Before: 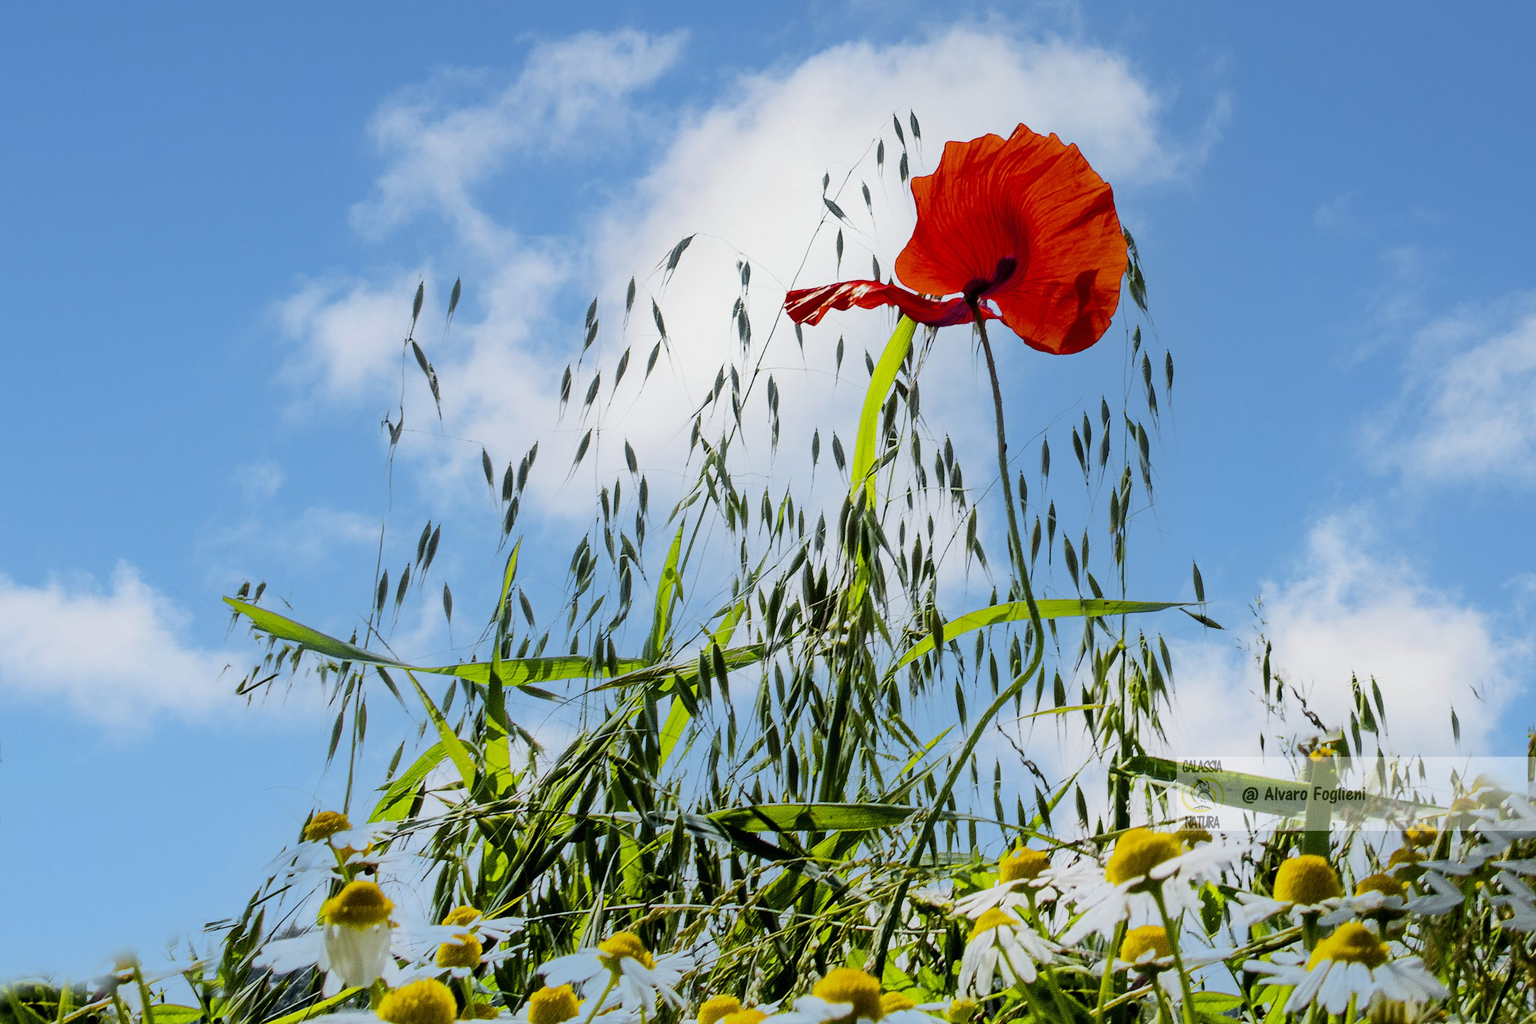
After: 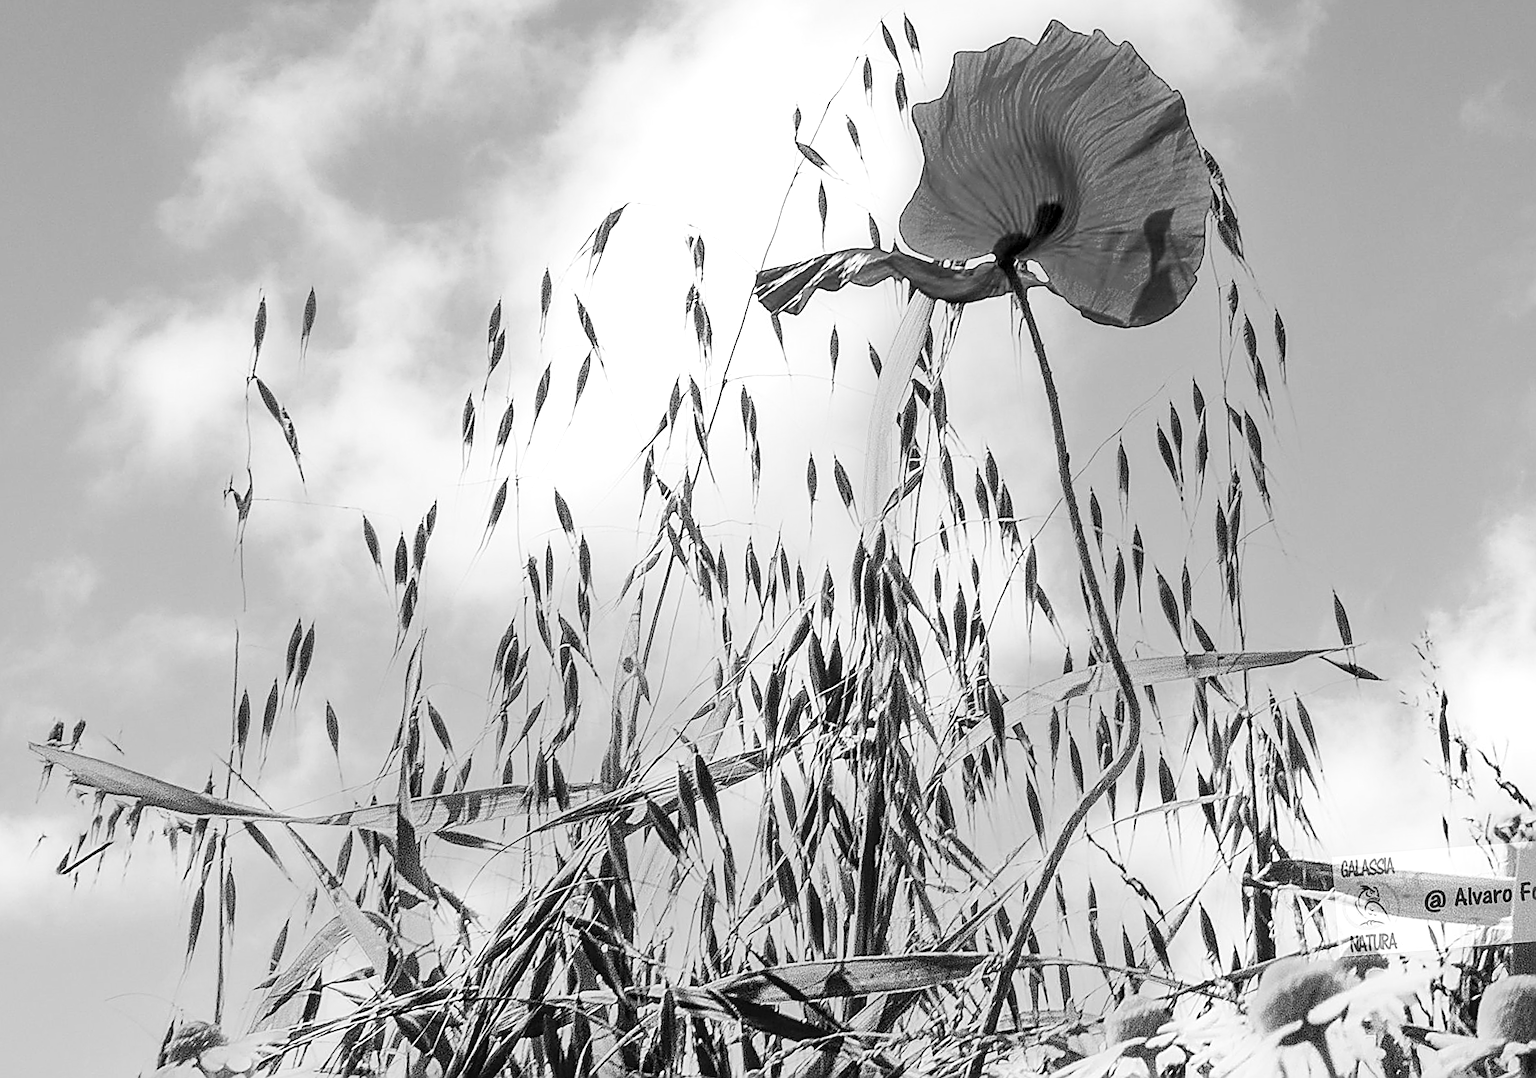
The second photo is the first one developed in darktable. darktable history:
local contrast: on, module defaults
contrast brightness saturation: contrast 0.2, brightness 0.16, saturation 0.22
crop: left 11.225%, top 5.381%, right 9.565%, bottom 10.314%
monochrome: a 16.06, b 15.48, size 1
exposure: black level correction 0, exposure 0.5 EV, compensate exposure bias true, compensate highlight preservation false
rotate and perspective: rotation -4.57°, crop left 0.054, crop right 0.944, crop top 0.087, crop bottom 0.914
sharpen: radius 1.685, amount 1.294
